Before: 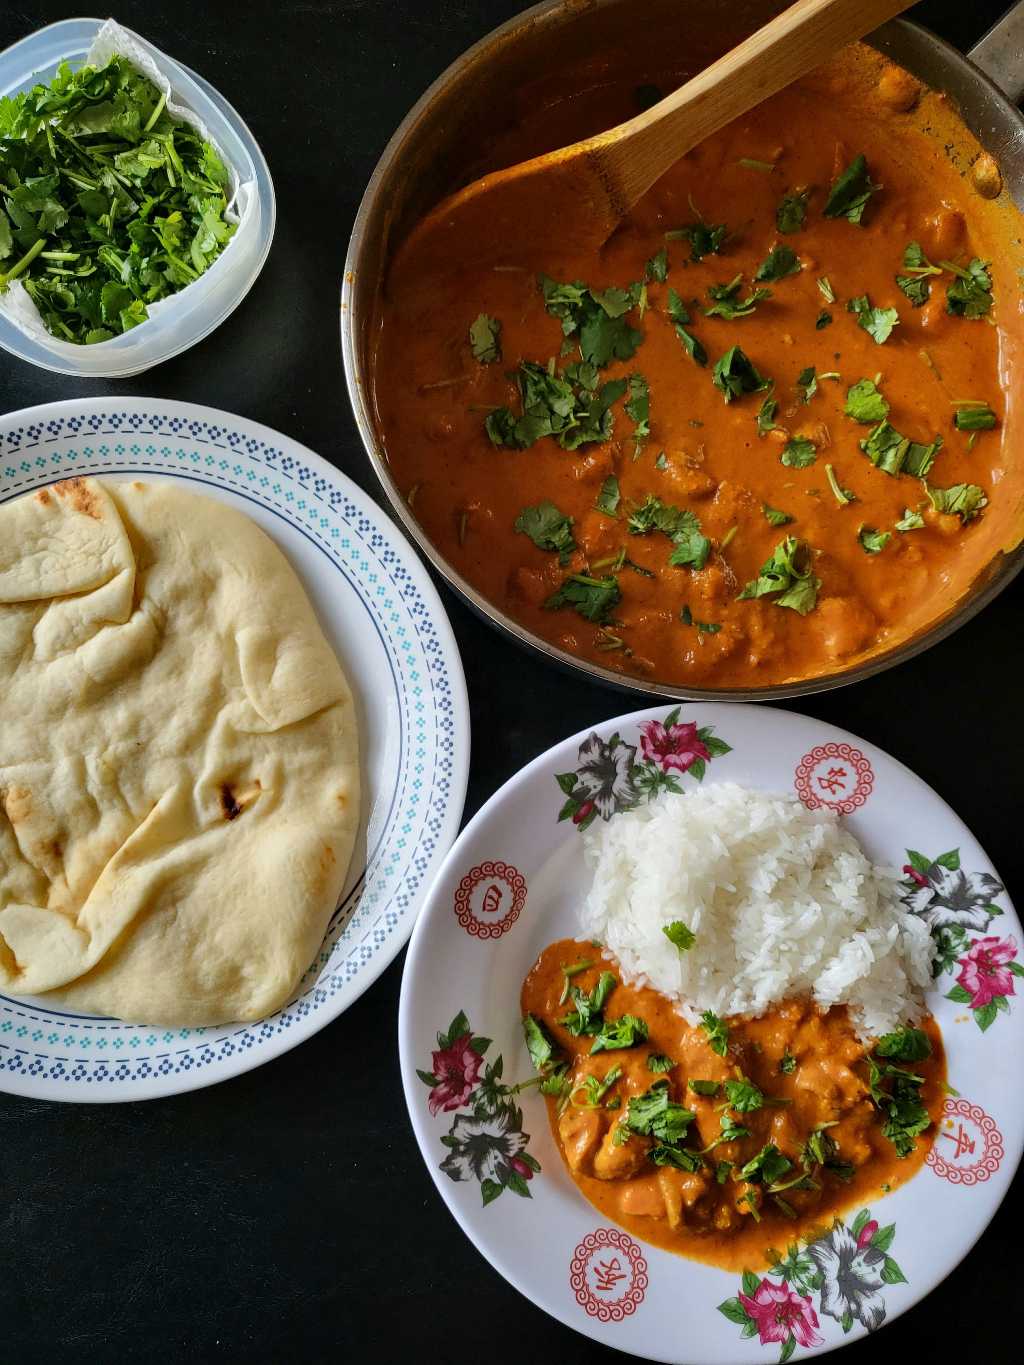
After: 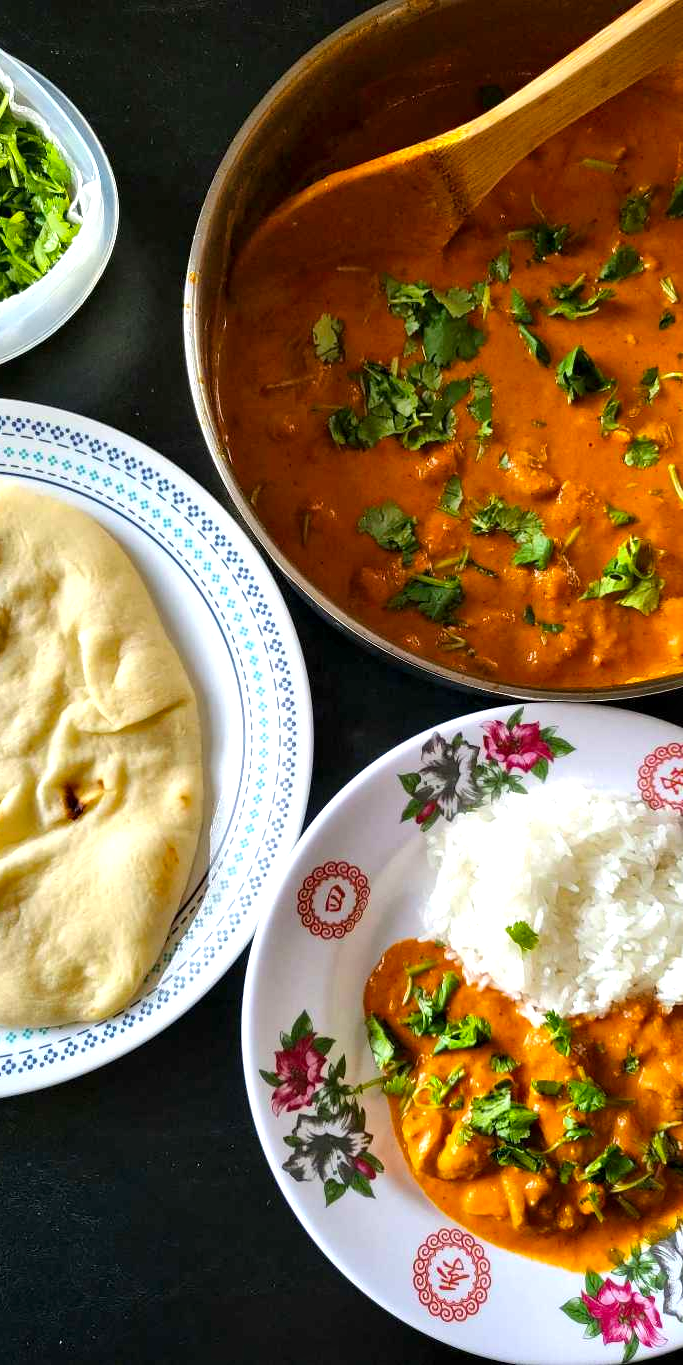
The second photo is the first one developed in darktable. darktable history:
local contrast: mode bilateral grid, contrast 19, coarseness 49, detail 129%, midtone range 0.2
exposure: black level correction 0, exposure 0.698 EV, compensate exposure bias true, compensate highlight preservation false
crop: left 15.405%, right 17.827%
color balance rgb: perceptual saturation grading › global saturation 19.976%
